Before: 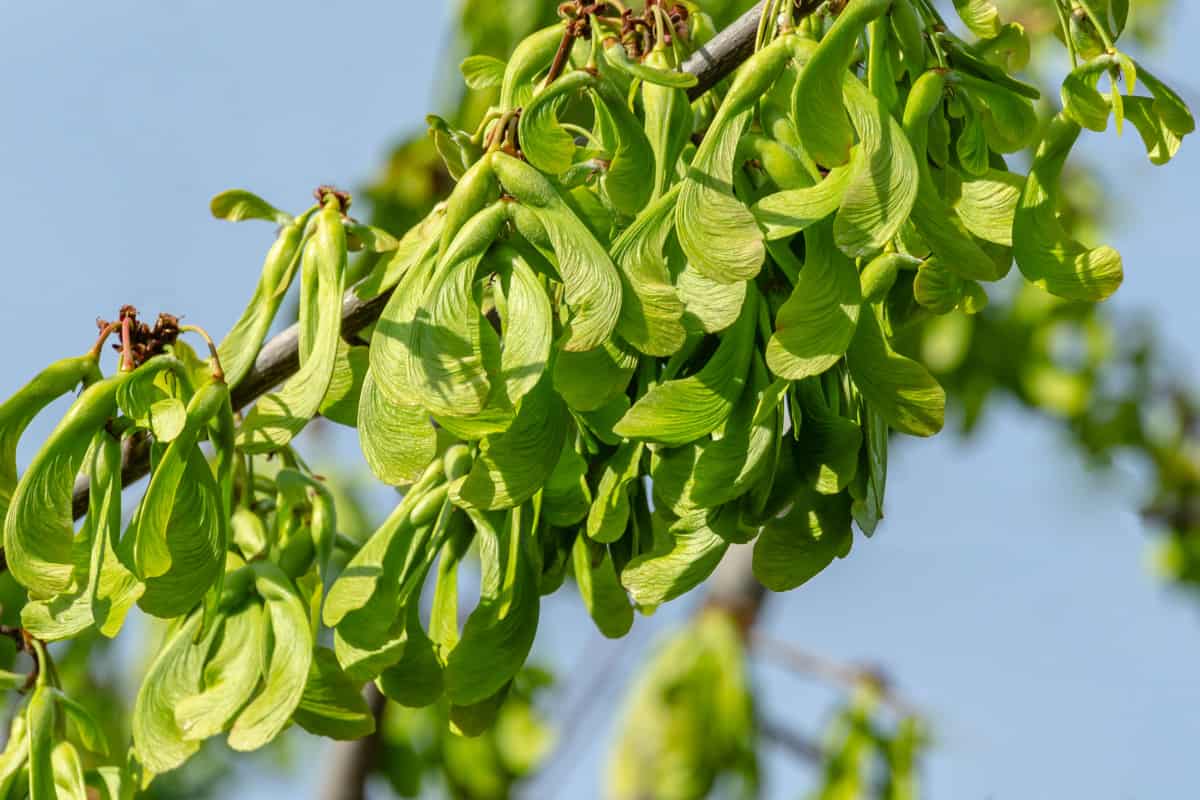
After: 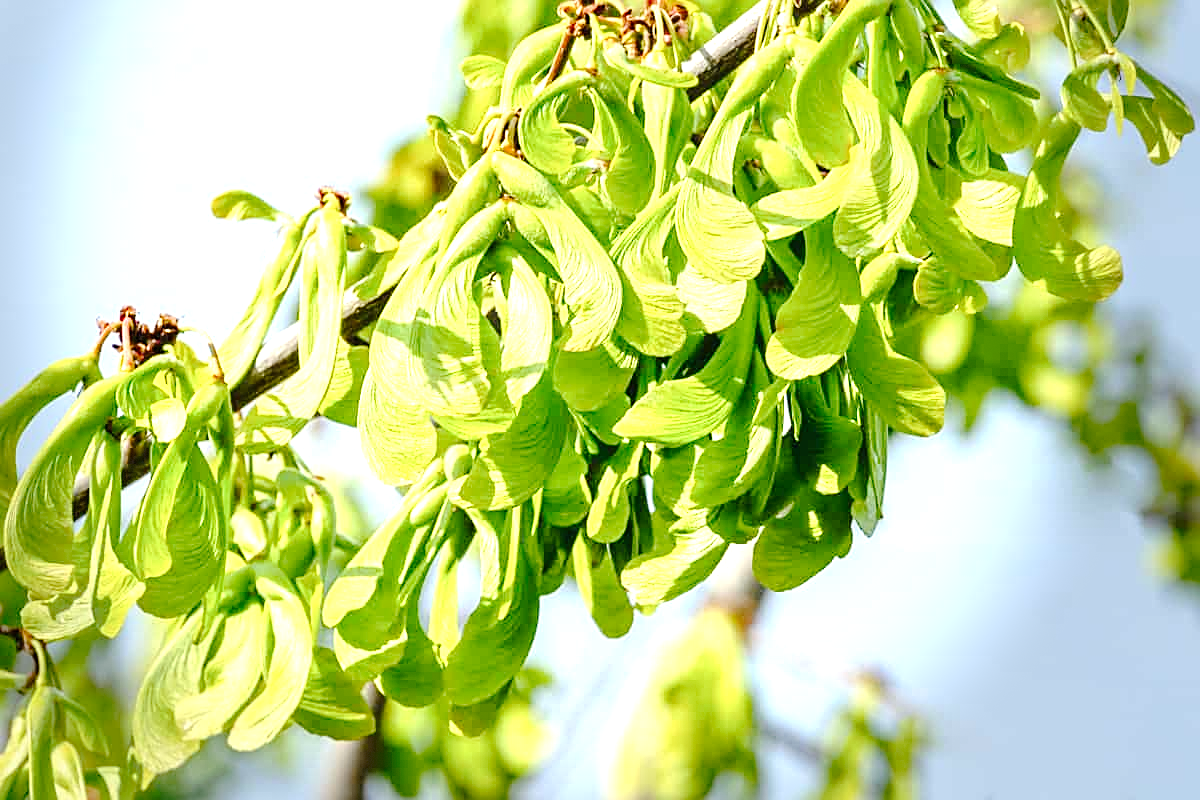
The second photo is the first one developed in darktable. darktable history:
sharpen: on, module defaults
exposure: black level correction 0.001, exposure 1.398 EV, compensate exposure bias true, compensate highlight preservation false
vignetting: fall-off start 68.33%, fall-off radius 30%, saturation 0.042, center (-0.066, -0.311), width/height ratio 0.992, shape 0.85, dithering 8-bit output
tone curve: curves: ch0 [(0, 0) (0.003, 0.035) (0.011, 0.035) (0.025, 0.035) (0.044, 0.046) (0.069, 0.063) (0.1, 0.084) (0.136, 0.123) (0.177, 0.174) (0.224, 0.232) (0.277, 0.304) (0.335, 0.387) (0.399, 0.476) (0.468, 0.566) (0.543, 0.639) (0.623, 0.714) (0.709, 0.776) (0.801, 0.851) (0.898, 0.921) (1, 1)], preserve colors none
